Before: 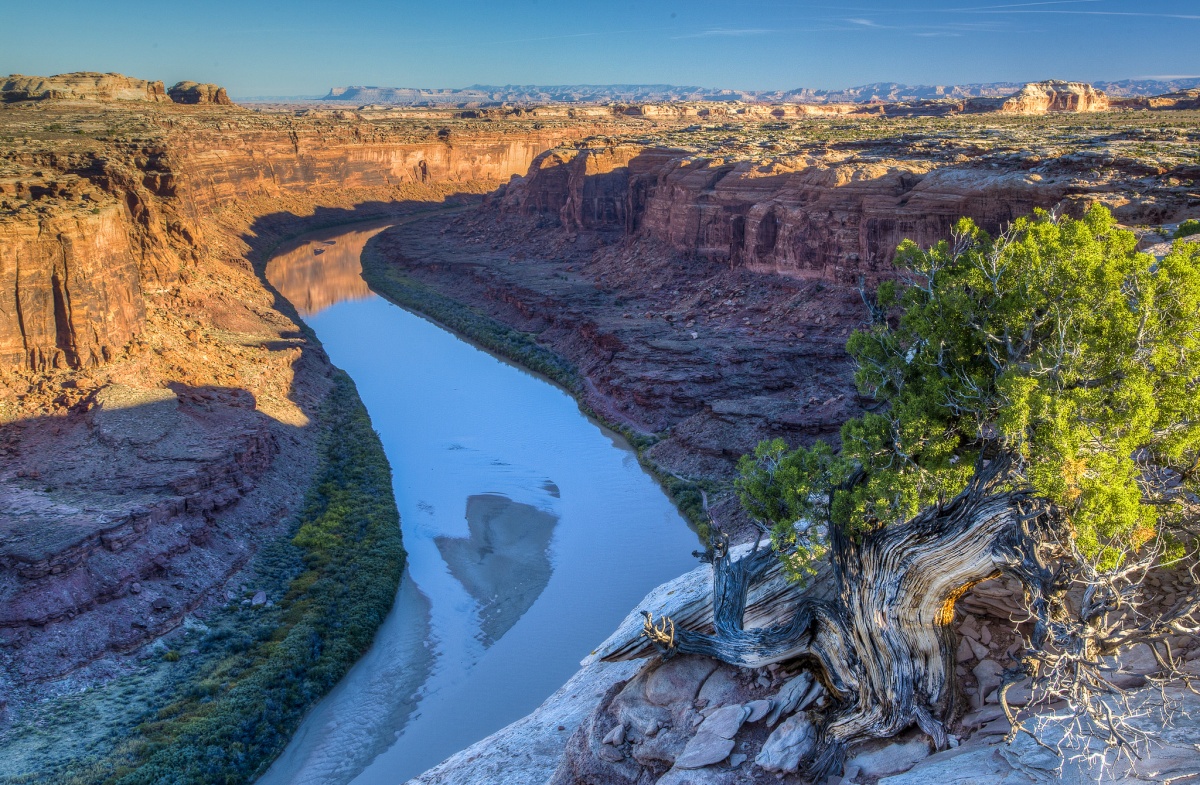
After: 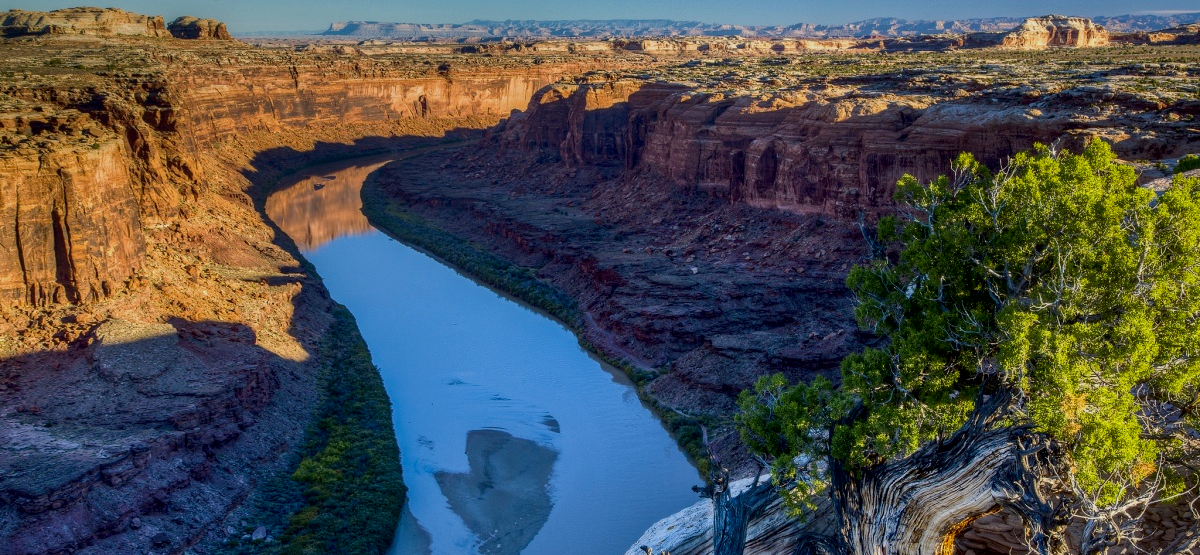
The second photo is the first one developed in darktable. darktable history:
crop and rotate: top 8.293%, bottom 20.996%
contrast brightness saturation: contrast 0.15, brightness -0.01, saturation 0.1
exposure: black level correction 0.011, exposure -0.478 EV, compensate highlight preservation false
